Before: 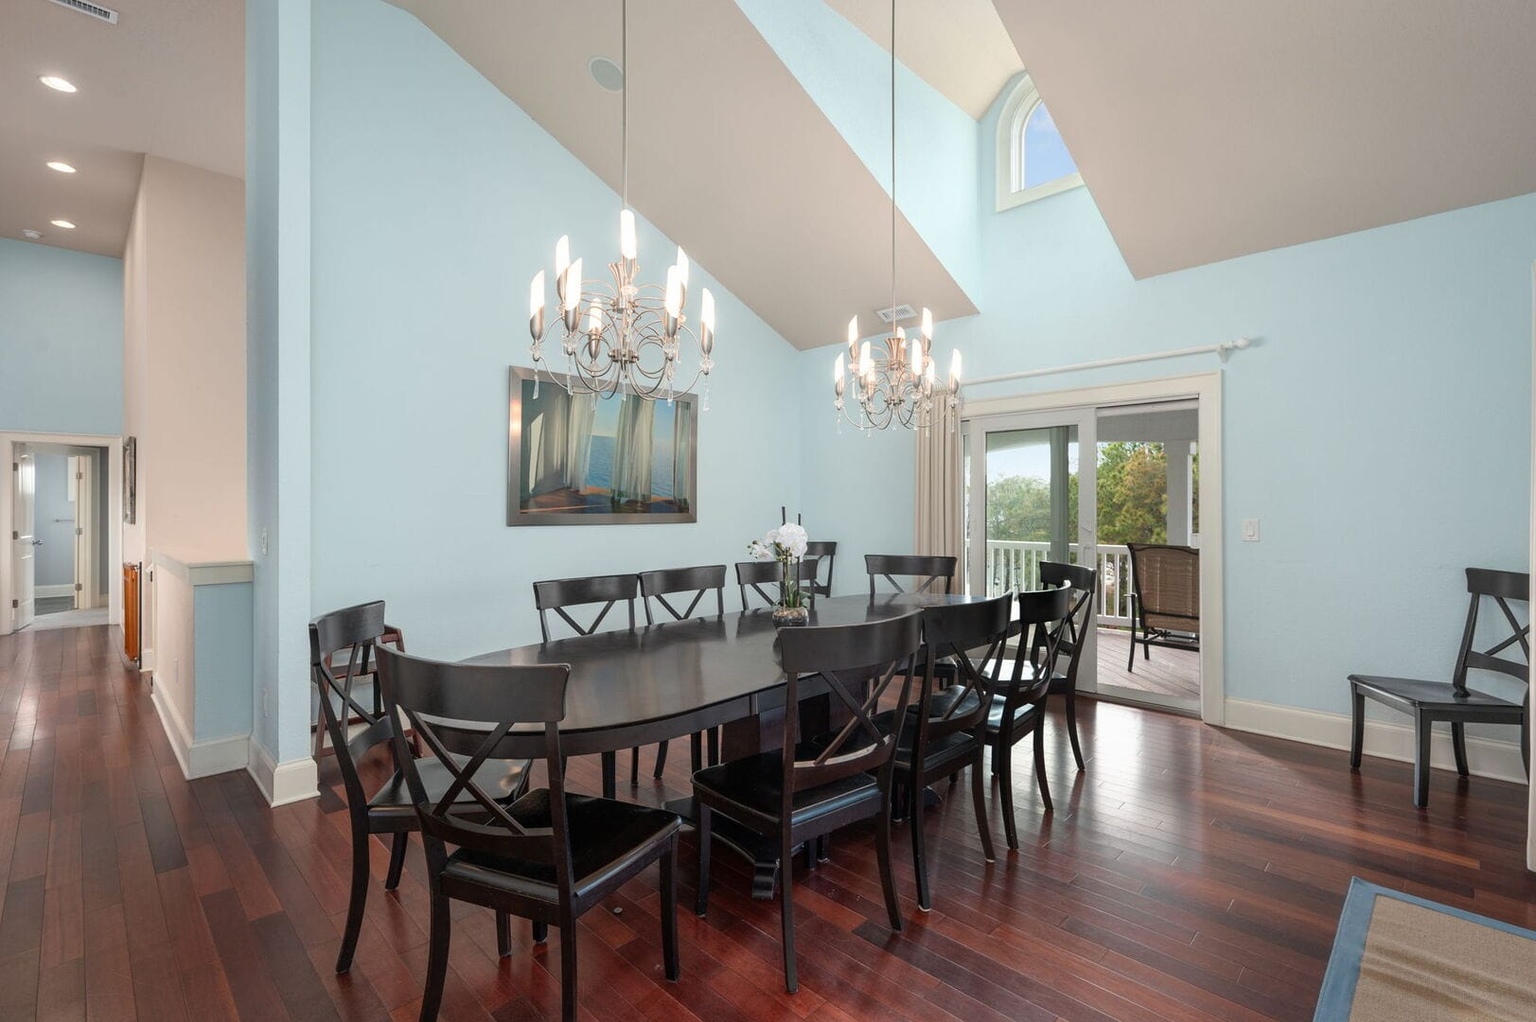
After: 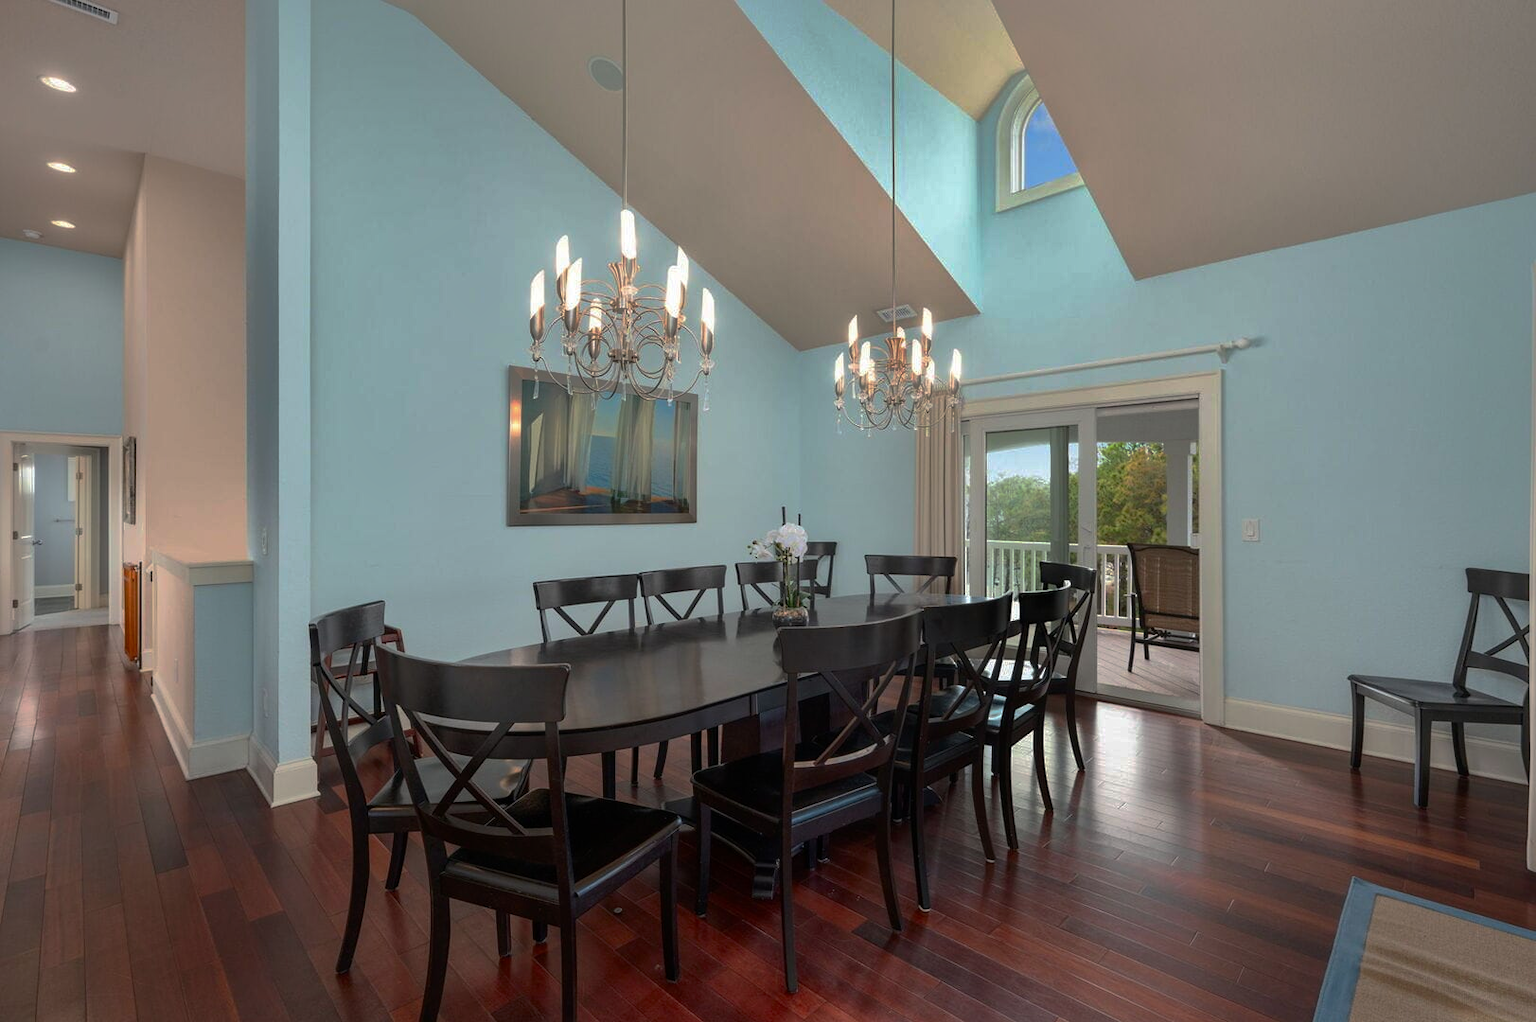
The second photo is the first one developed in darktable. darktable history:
base curve: curves: ch0 [(0, 0) (0.595, 0.418) (1, 1)], preserve colors none
contrast brightness saturation: contrast 0.081, saturation 0.201
shadows and highlights: shadows -18.14, highlights -73.65
